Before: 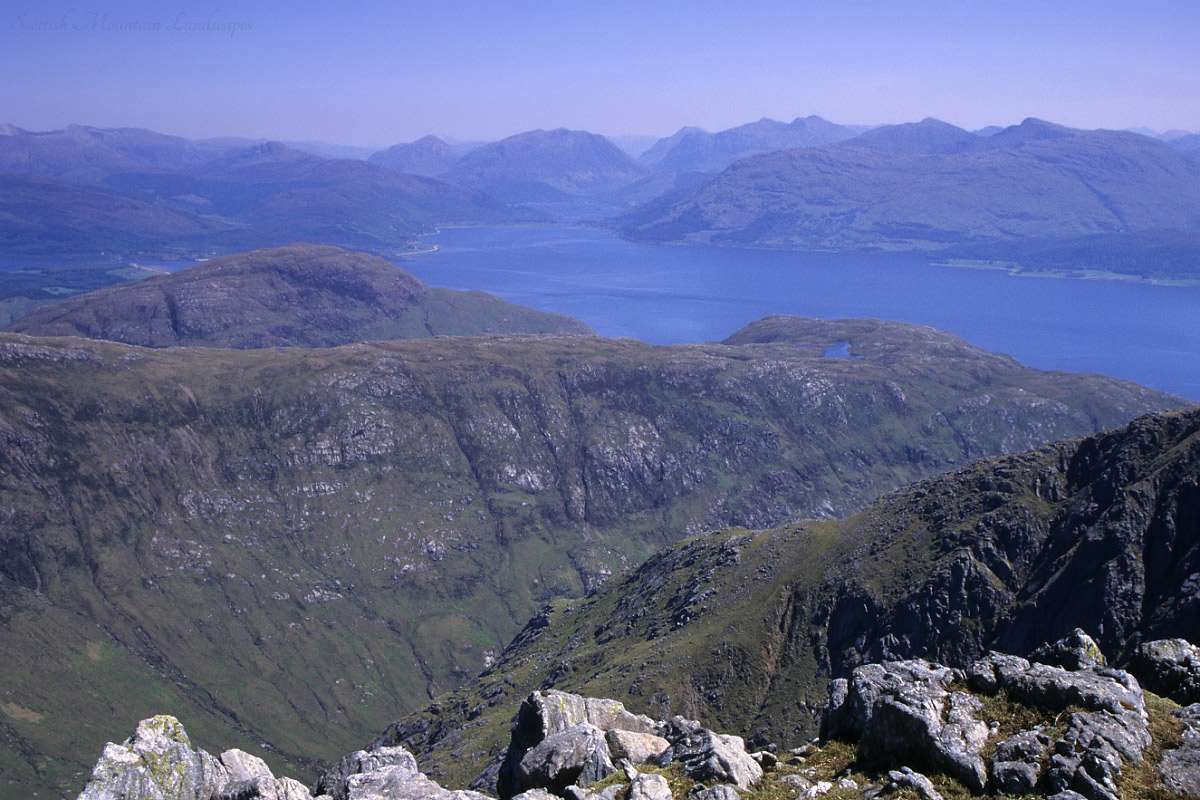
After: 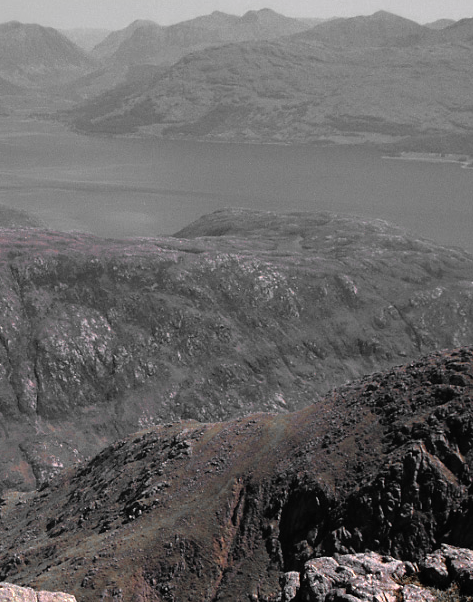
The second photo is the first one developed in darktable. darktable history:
white balance: red 1.127, blue 0.943
color zones: curves: ch0 [(0, 0.497) (0.096, 0.361) (0.221, 0.538) (0.429, 0.5) (0.571, 0.5) (0.714, 0.5) (0.857, 0.5) (1, 0.497)]; ch1 [(0, 0.5) (0.143, 0.5) (0.257, -0.002) (0.429, 0.04) (0.571, -0.001) (0.714, -0.015) (0.857, 0.024) (1, 0.5)]
crop: left 45.721%, top 13.393%, right 14.118%, bottom 10.01%
rgb curve: curves: ch0 [(0, 0) (0.136, 0.078) (0.262, 0.245) (0.414, 0.42) (1, 1)], compensate middle gray true, preserve colors basic power
